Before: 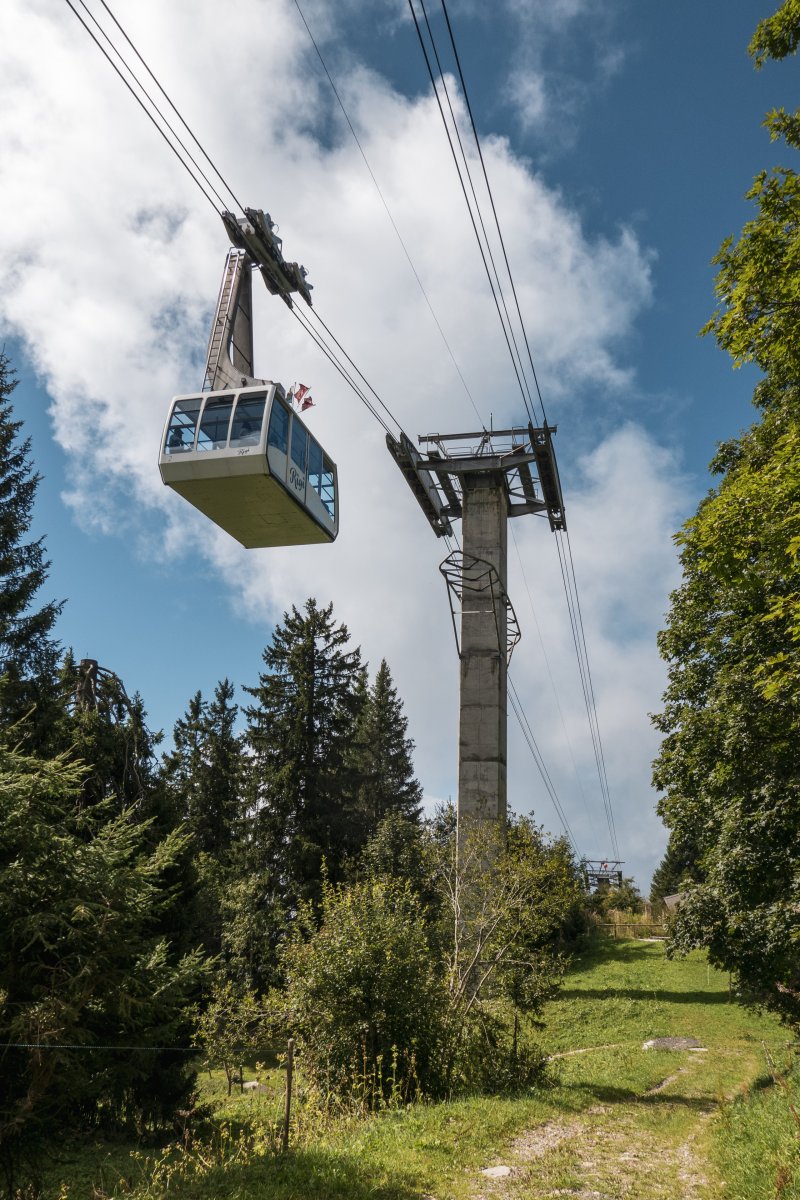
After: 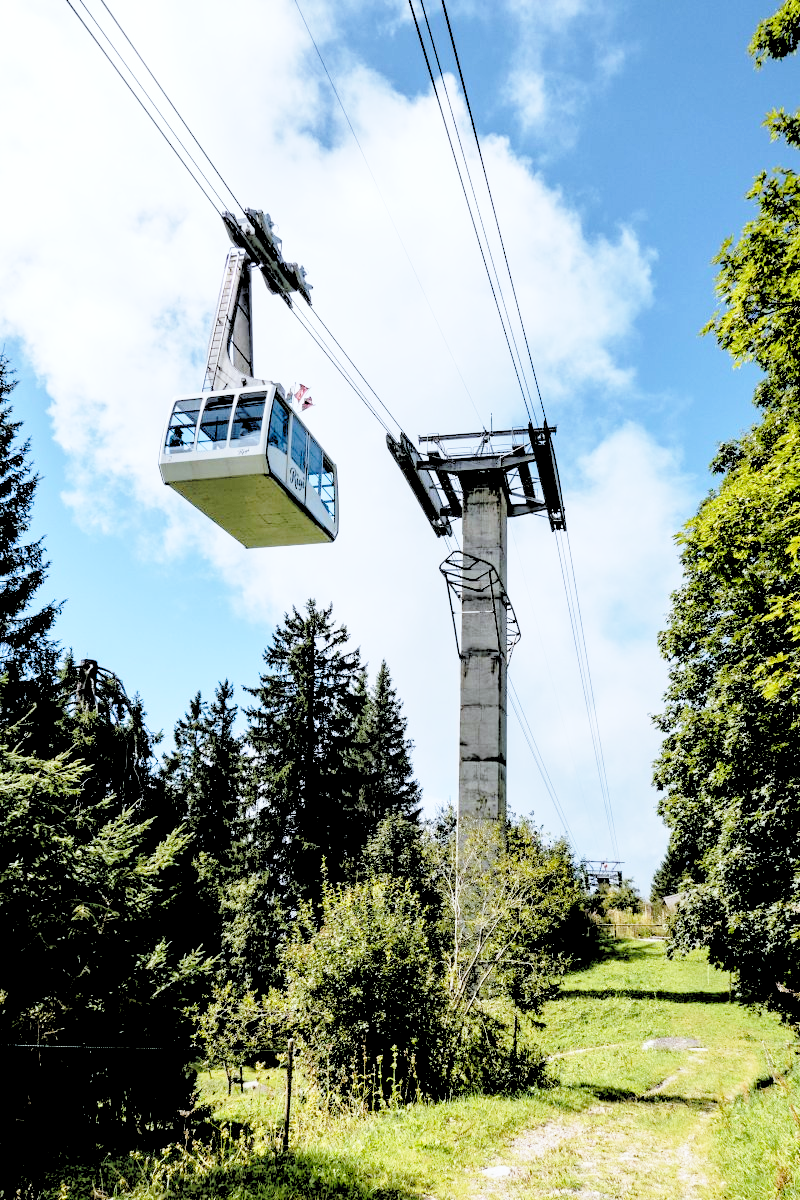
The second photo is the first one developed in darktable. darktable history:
rgb levels: levels [[0.027, 0.429, 0.996], [0, 0.5, 1], [0, 0.5, 1]]
base curve: curves: ch0 [(0, 0) (0.032, 0.037) (0.105, 0.228) (0.435, 0.76) (0.856, 0.983) (1, 1)], preserve colors none
white balance: red 0.924, blue 1.095
